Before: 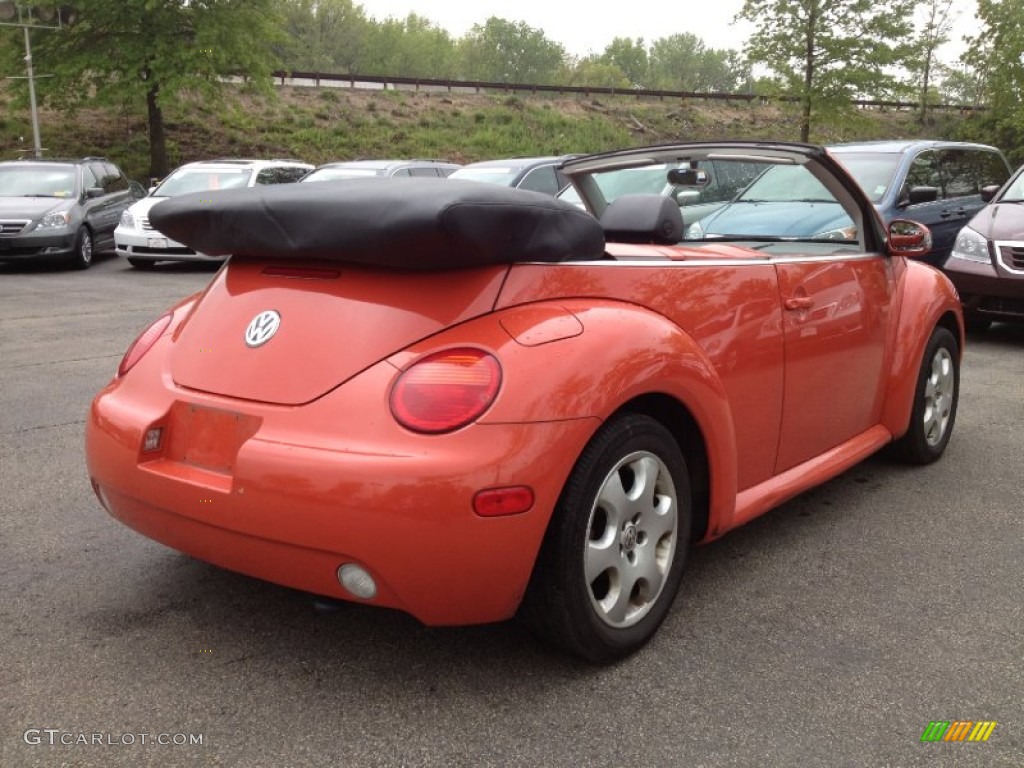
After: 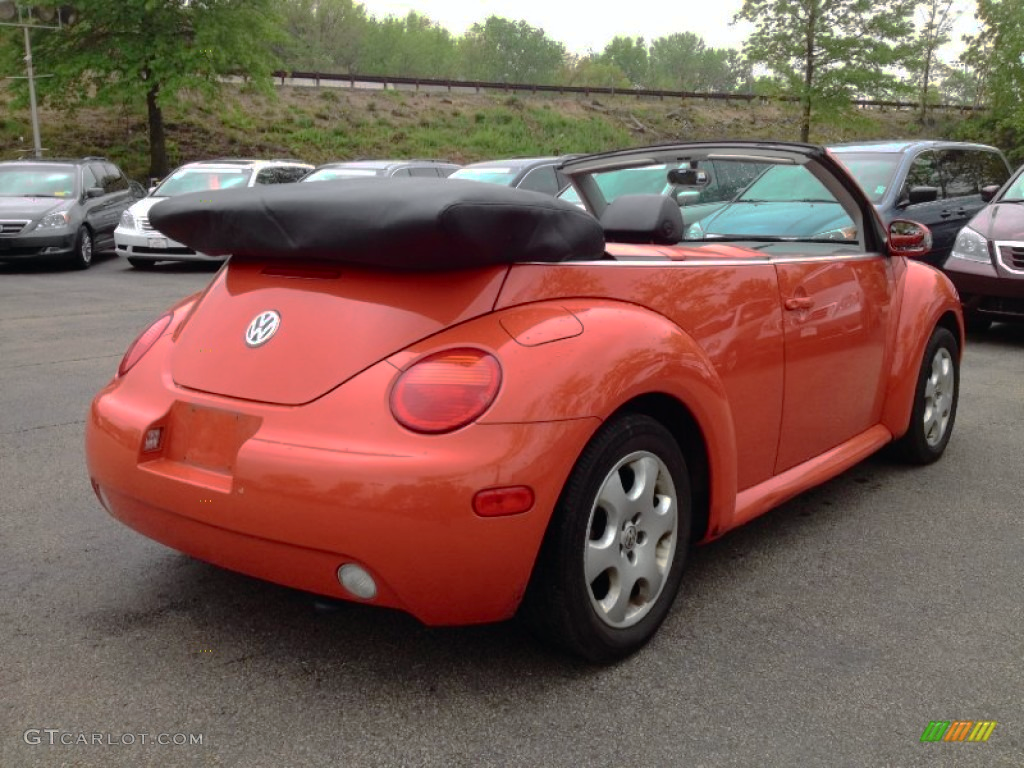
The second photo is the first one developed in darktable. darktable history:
tone curve: curves: ch0 [(0, 0) (0.051, 0.047) (0.102, 0.099) (0.228, 0.275) (0.432, 0.535) (0.695, 0.778) (0.908, 0.946) (1, 1)]; ch1 [(0, 0) (0.339, 0.298) (0.402, 0.363) (0.453, 0.413) (0.485, 0.469) (0.494, 0.493) (0.504, 0.501) (0.525, 0.534) (0.563, 0.595) (0.597, 0.638) (1, 1)]; ch2 [(0, 0) (0.48, 0.48) (0.504, 0.5) (0.539, 0.554) (0.59, 0.63) (0.642, 0.684) (0.824, 0.815) (1, 1)], color space Lab, independent channels, preserve colors none
base curve: curves: ch0 [(0, 0) (0.841, 0.609) (1, 1)], preserve colors none
